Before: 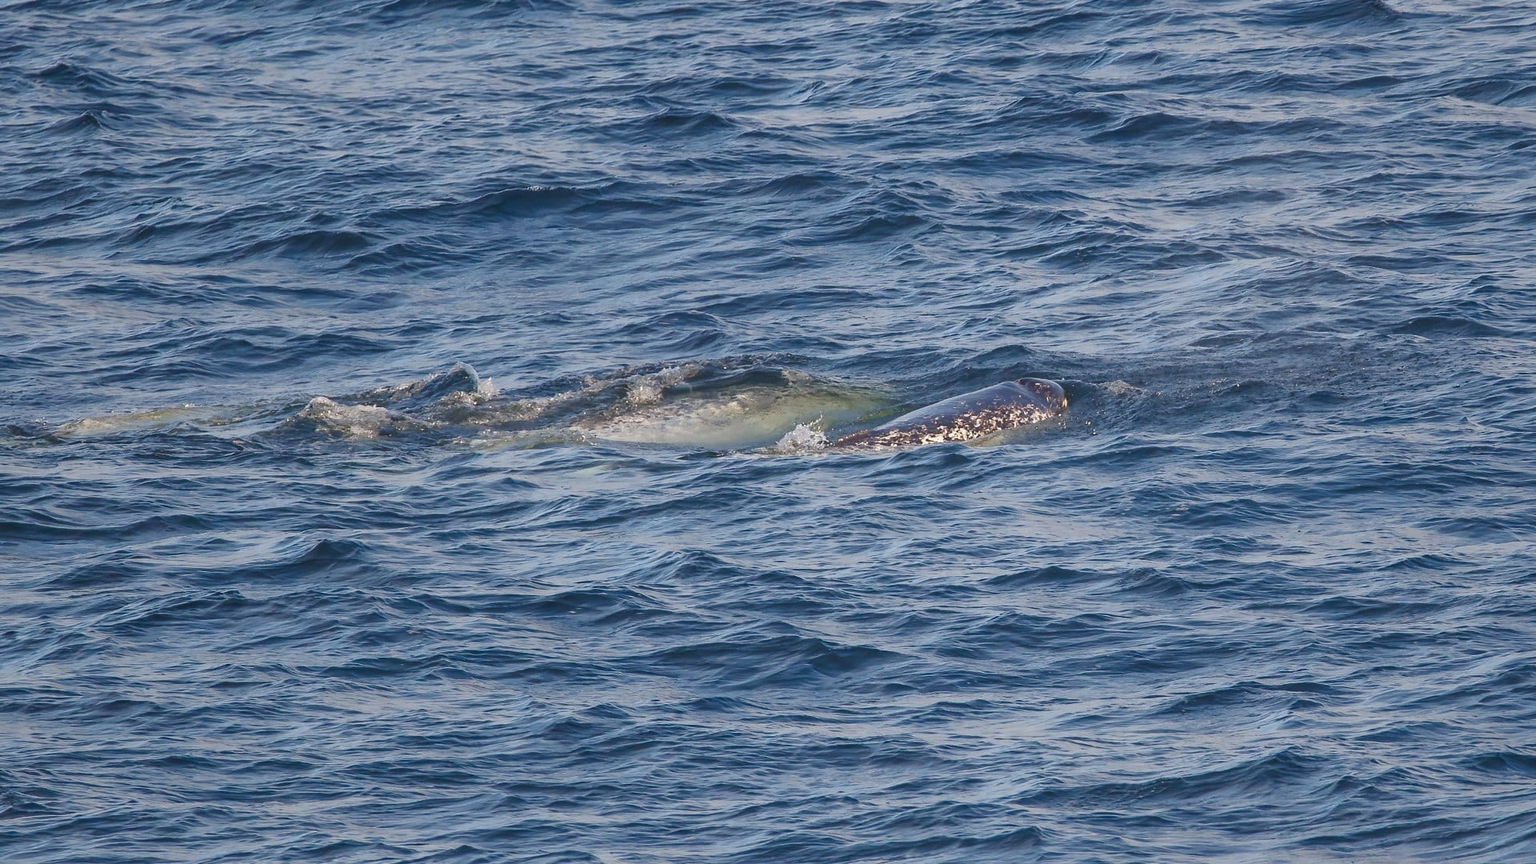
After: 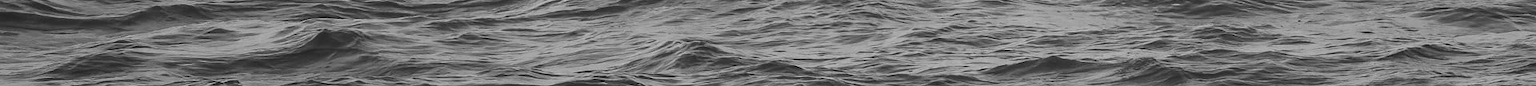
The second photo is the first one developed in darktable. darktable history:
crop and rotate: top 59.084%, bottom 30.916%
monochrome: a 32, b 64, size 2.3
